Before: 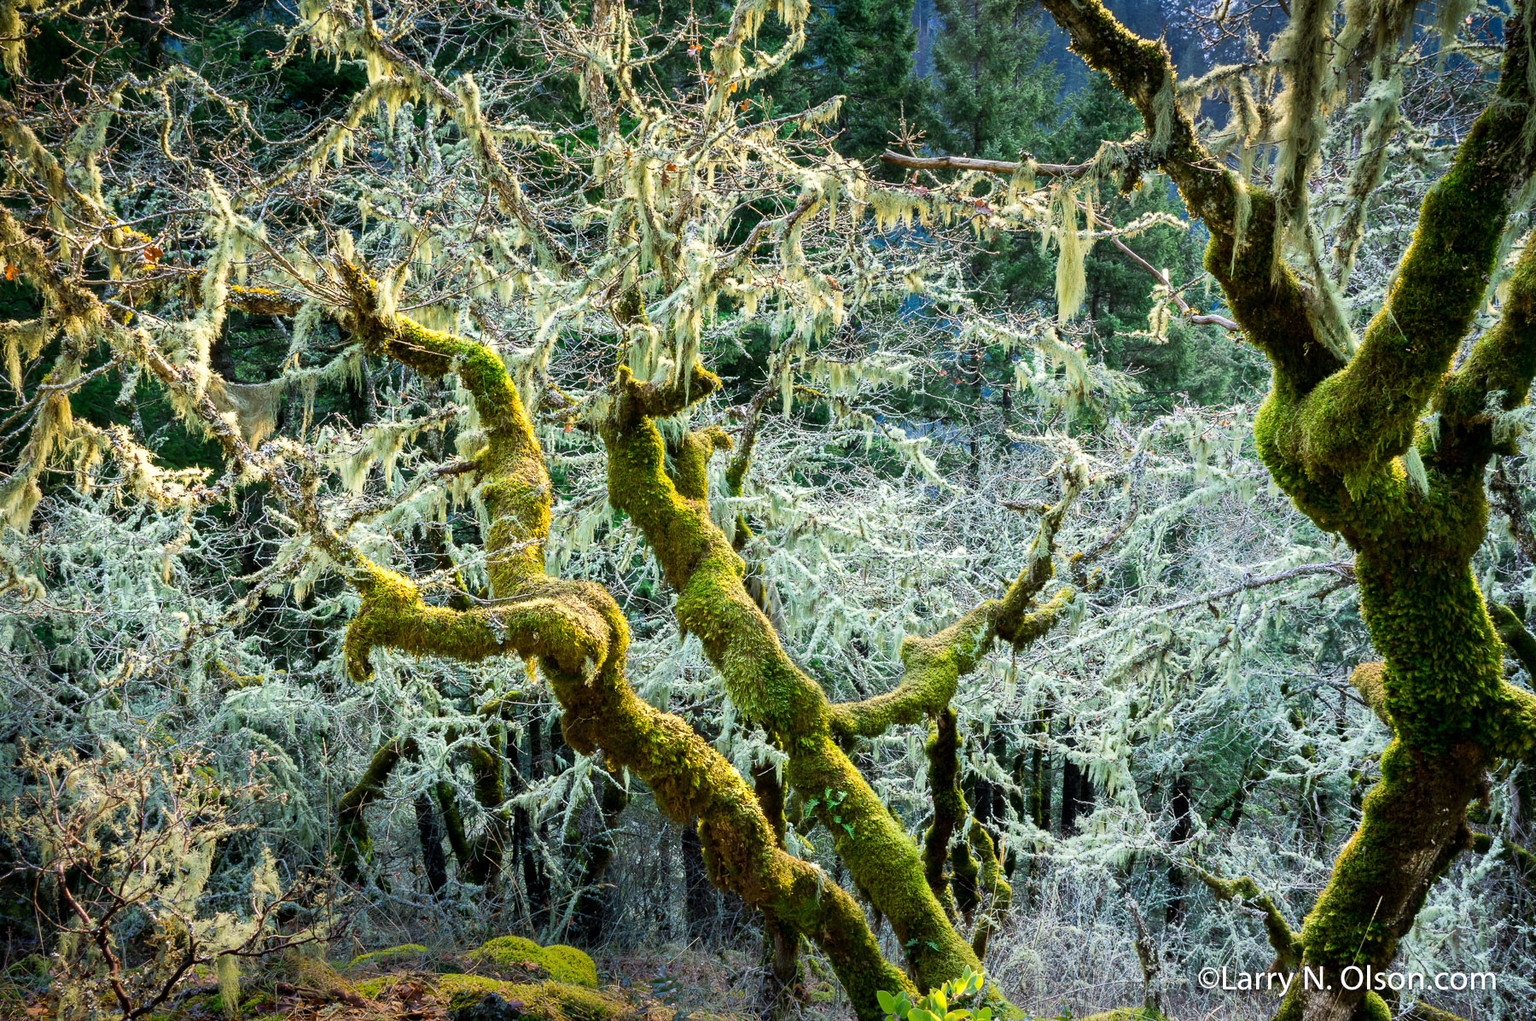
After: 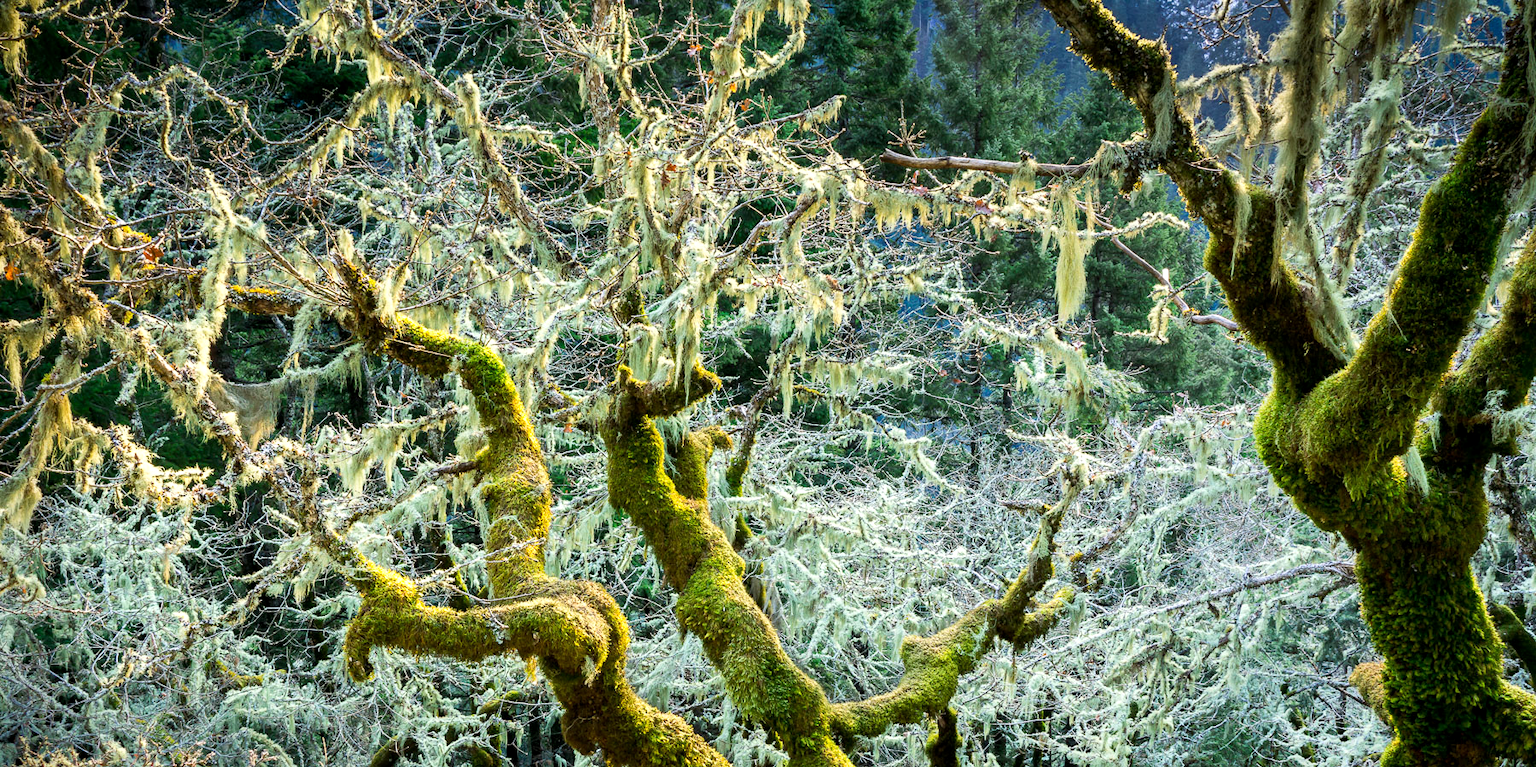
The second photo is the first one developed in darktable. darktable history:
crop: bottom 24.785%
exposure: black level correction 0.001, exposure 0.136 EV, compensate highlight preservation false
